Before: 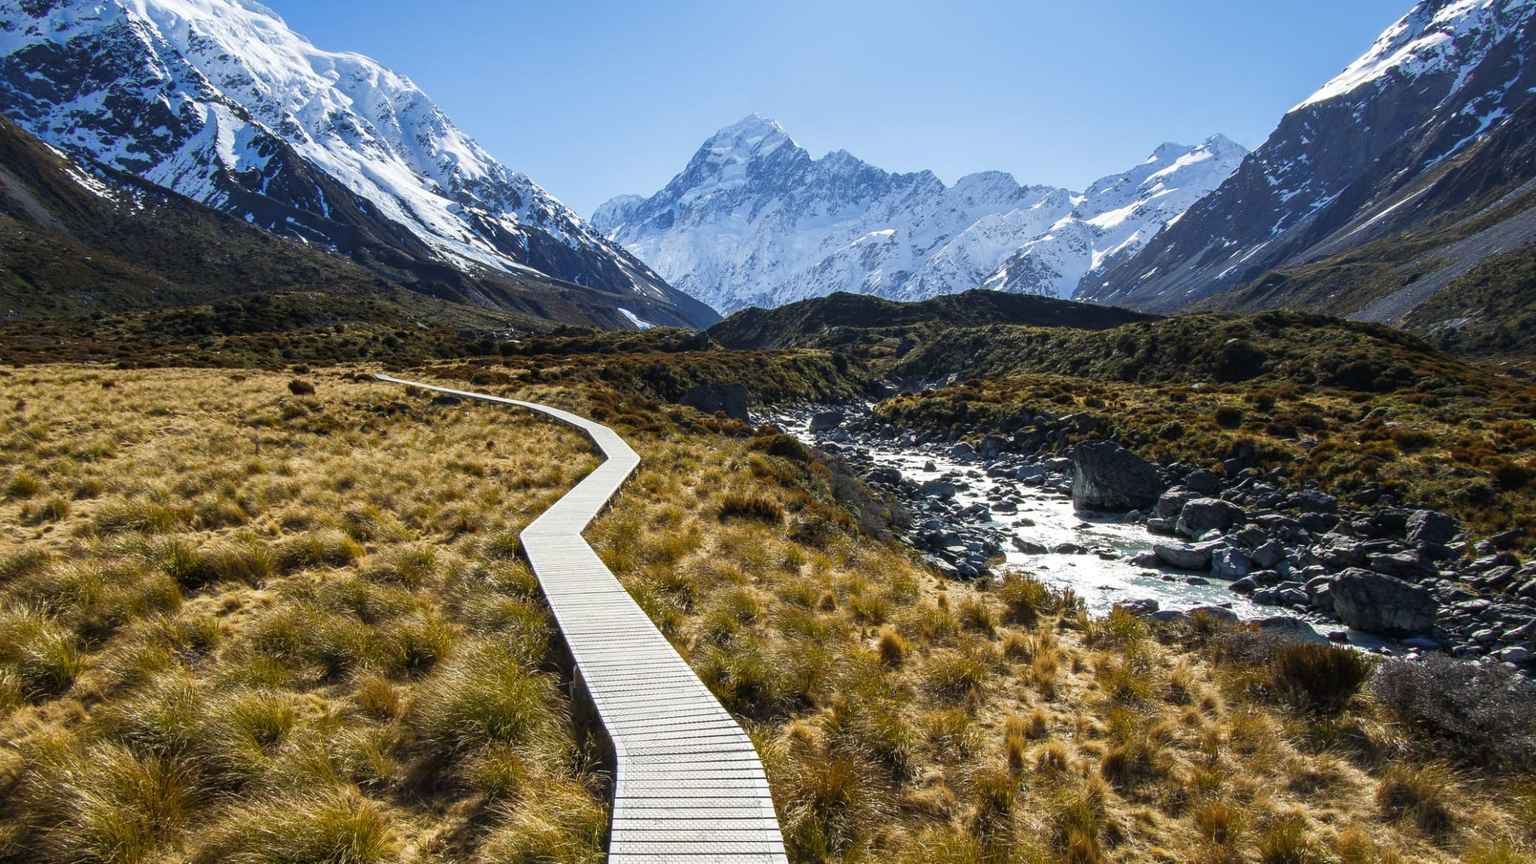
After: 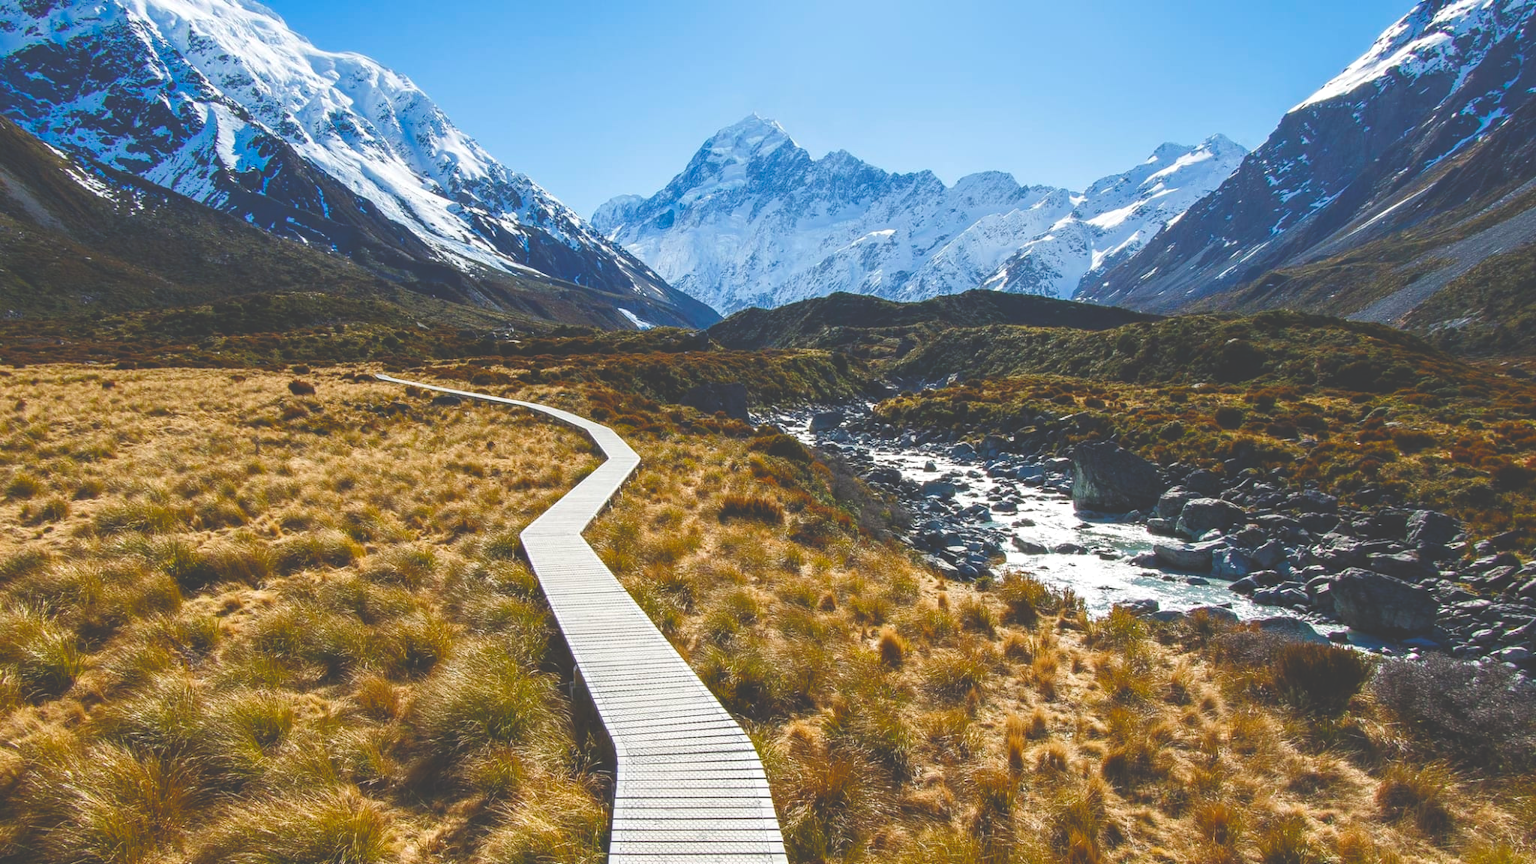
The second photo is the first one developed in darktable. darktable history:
color balance rgb: perceptual saturation grading › global saturation 20%, perceptual saturation grading › highlights -25%, perceptual saturation grading › shadows 50%
exposure: black level correction -0.041, exposure 0.064 EV, compensate highlight preservation false
